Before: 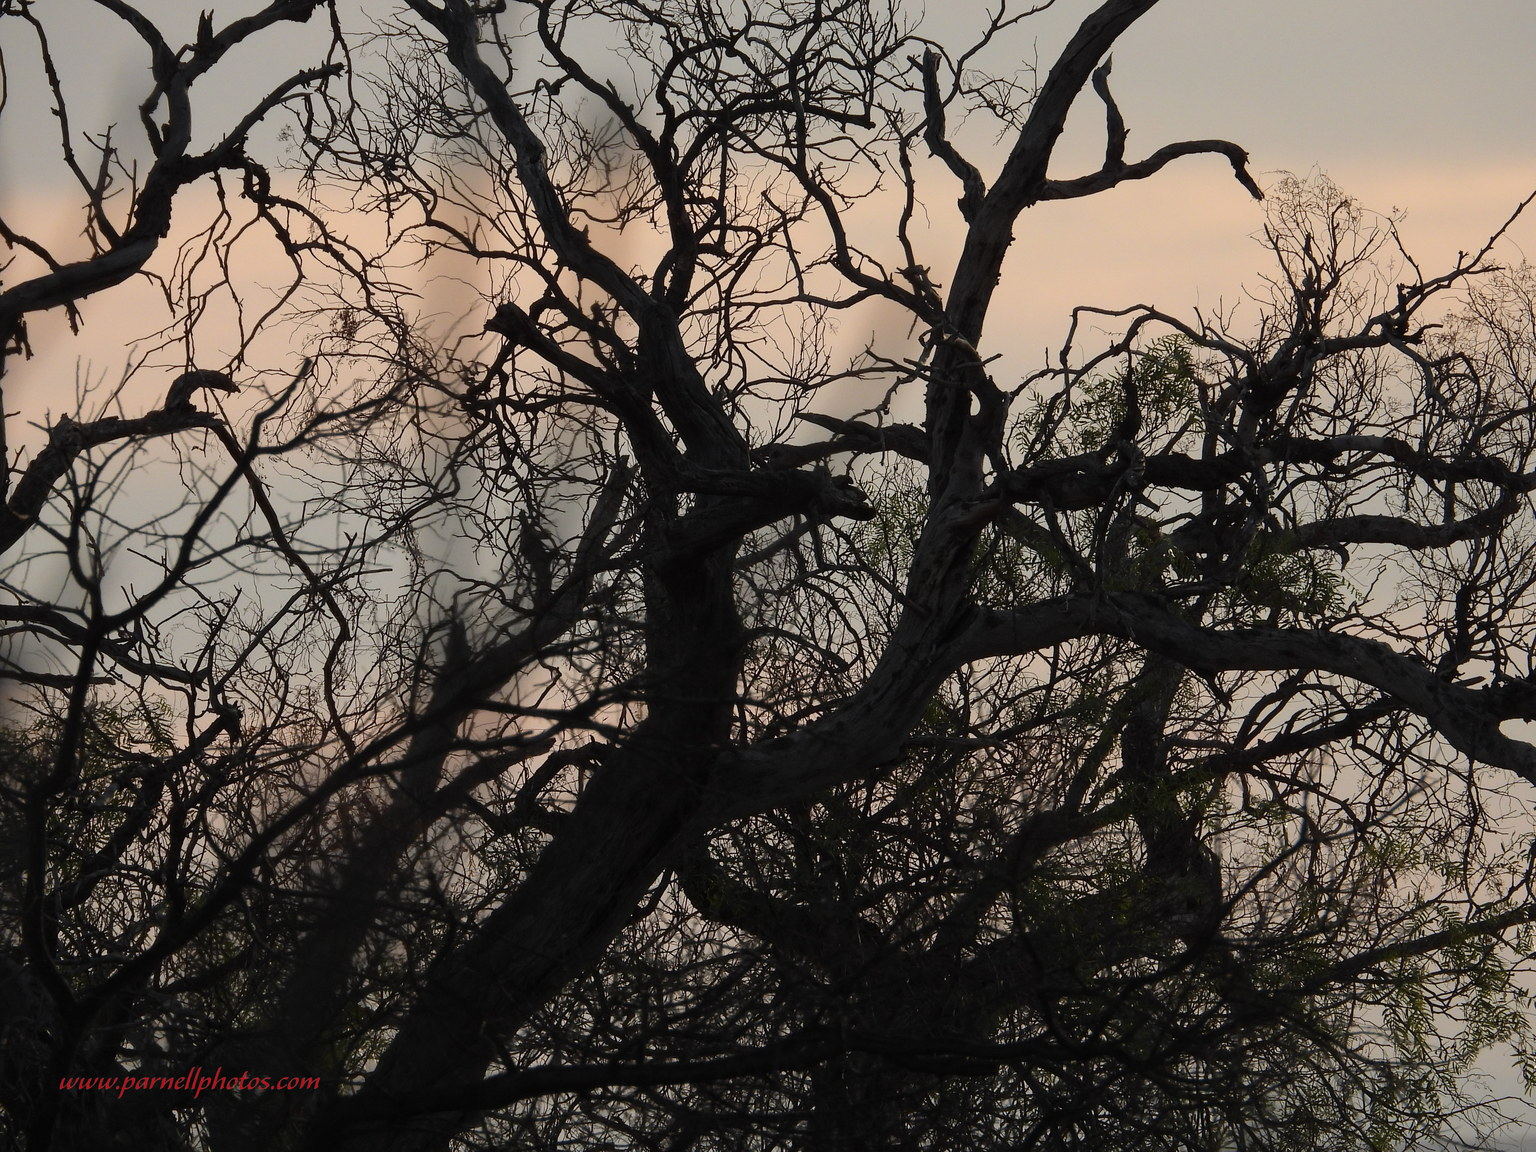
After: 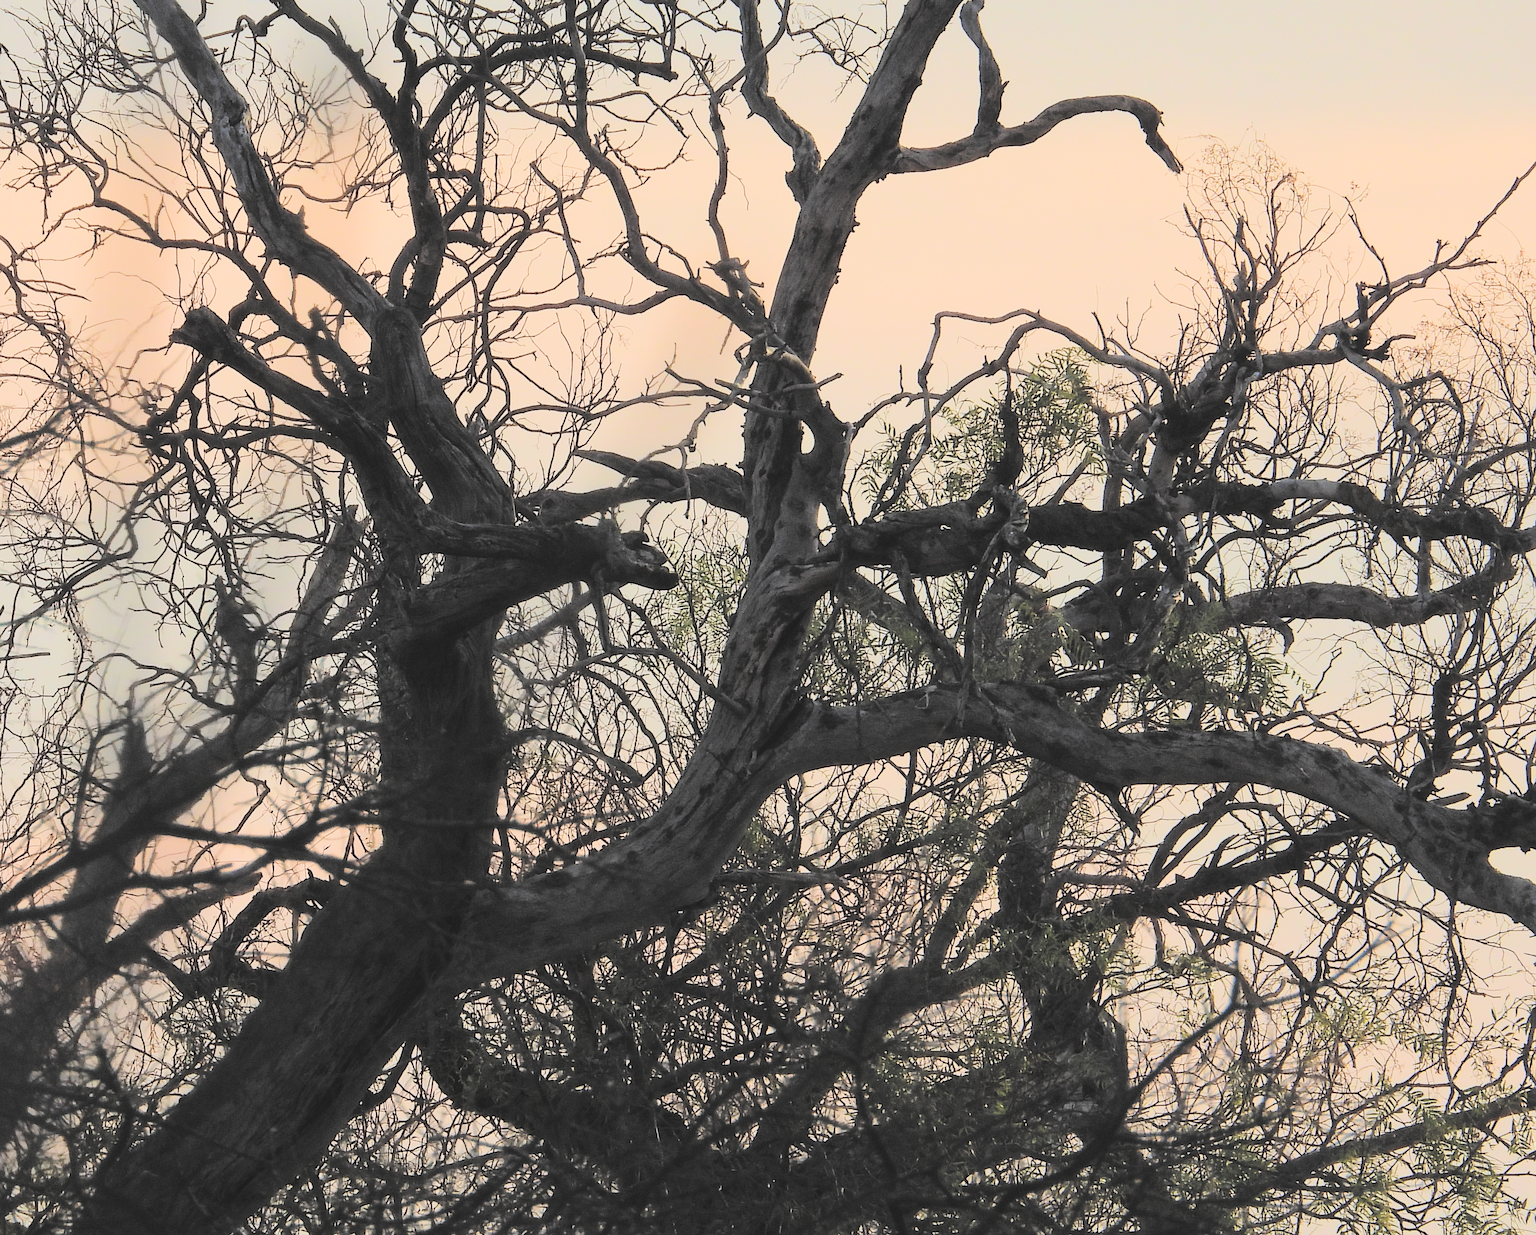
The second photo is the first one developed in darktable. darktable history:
contrast brightness saturation: brightness 0.981
crop: left 23.052%, top 5.834%, bottom 11.65%
velvia: strength 55.84%
tone curve: curves: ch0 [(0, 0) (0.584, 0.595) (1, 1)], color space Lab, independent channels
sharpen: amount 0.202
filmic rgb: black relative exposure -7.65 EV, white relative exposure 4.56 EV, hardness 3.61, iterations of high-quality reconstruction 0
